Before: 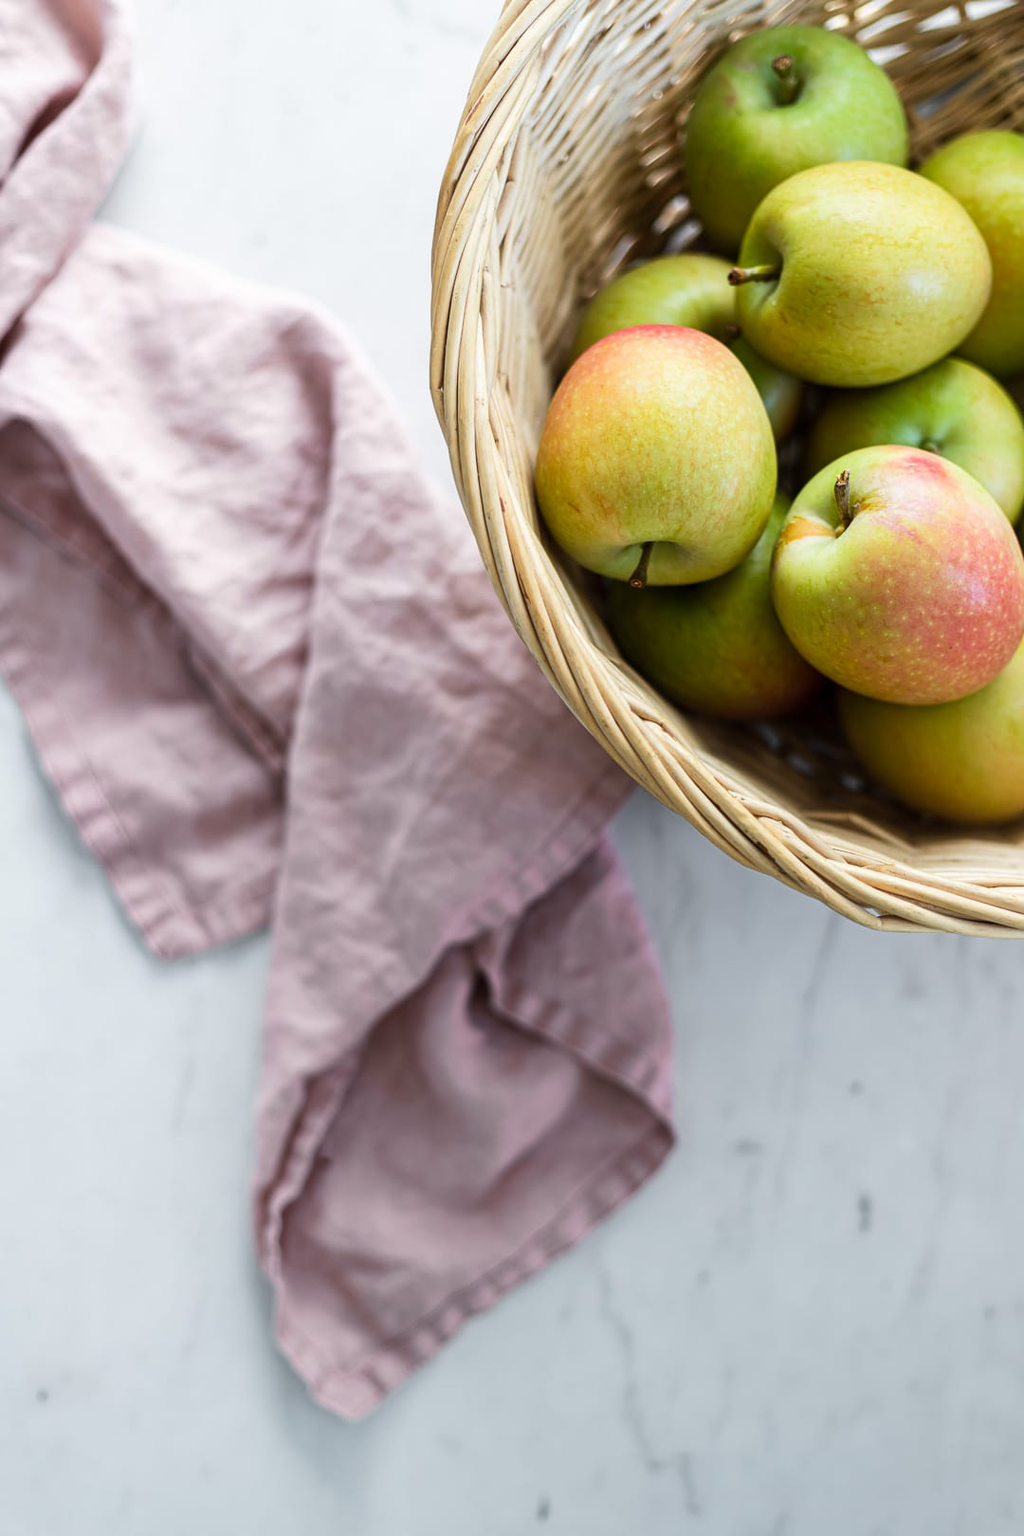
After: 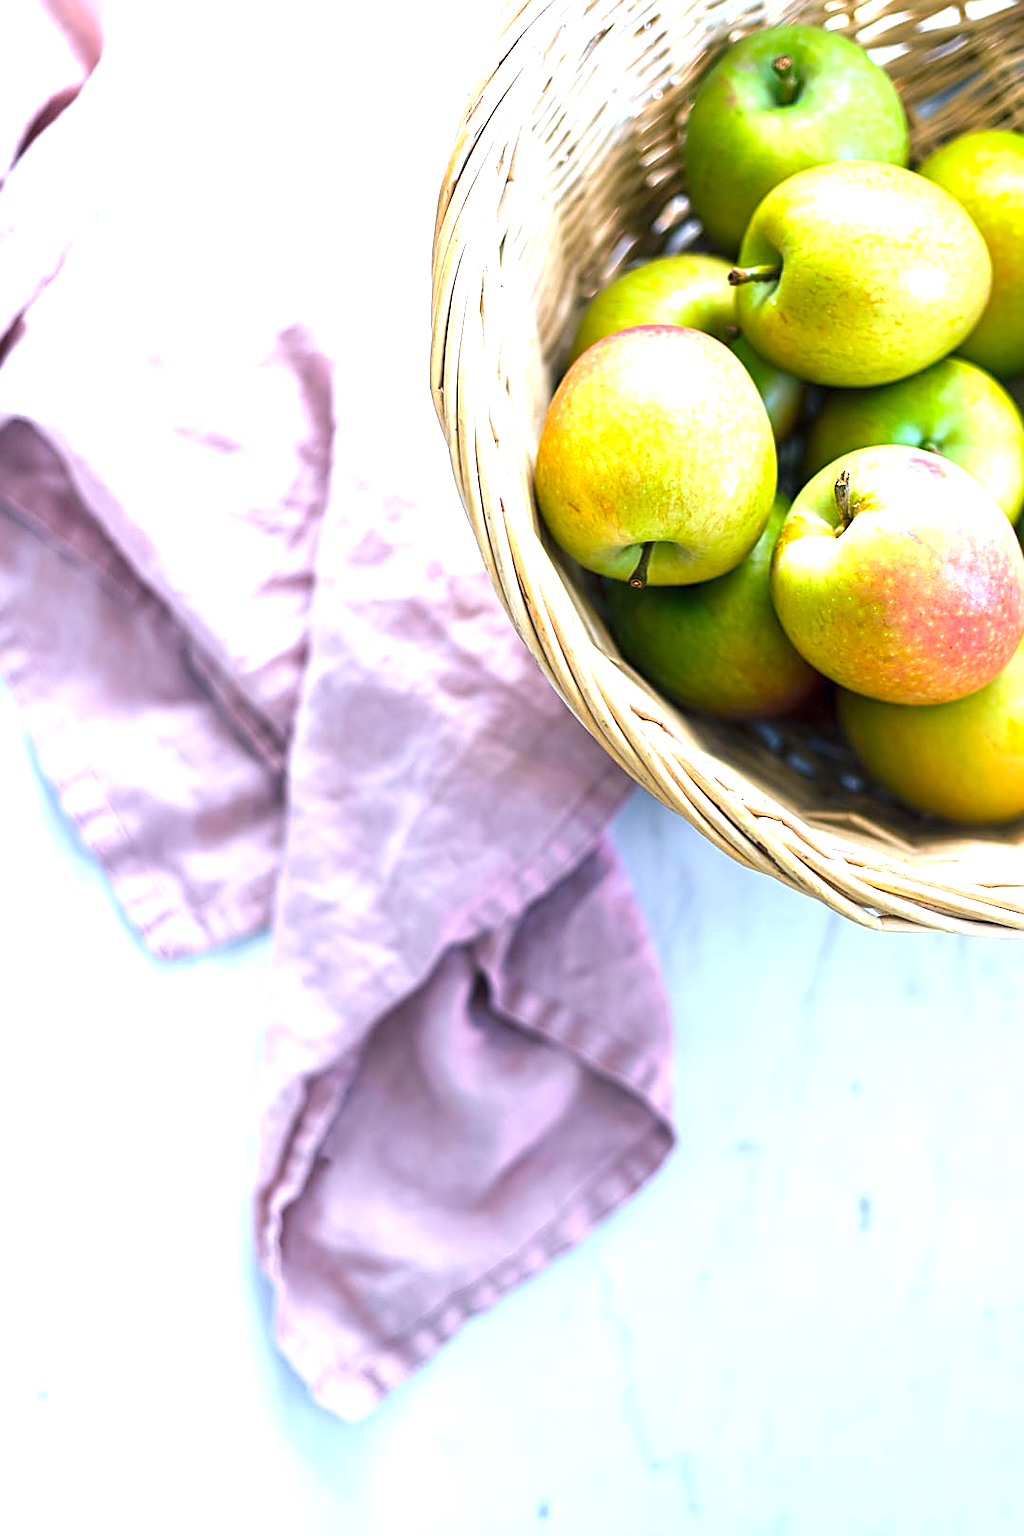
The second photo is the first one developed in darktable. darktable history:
color calibration: illuminant custom, x 0.388, y 0.387, temperature 3820.1 K
color balance rgb: shadows lift › chroma 5.761%, shadows lift › hue 237.13°, highlights gain › chroma 2.98%, highlights gain › hue 60.05°, perceptual saturation grading › global saturation 30.867%
exposure: black level correction 0, exposure 1.199 EV, compensate highlight preservation false
sharpen: on, module defaults
tone equalizer: edges refinement/feathering 500, mask exposure compensation -1.57 EV, preserve details no
